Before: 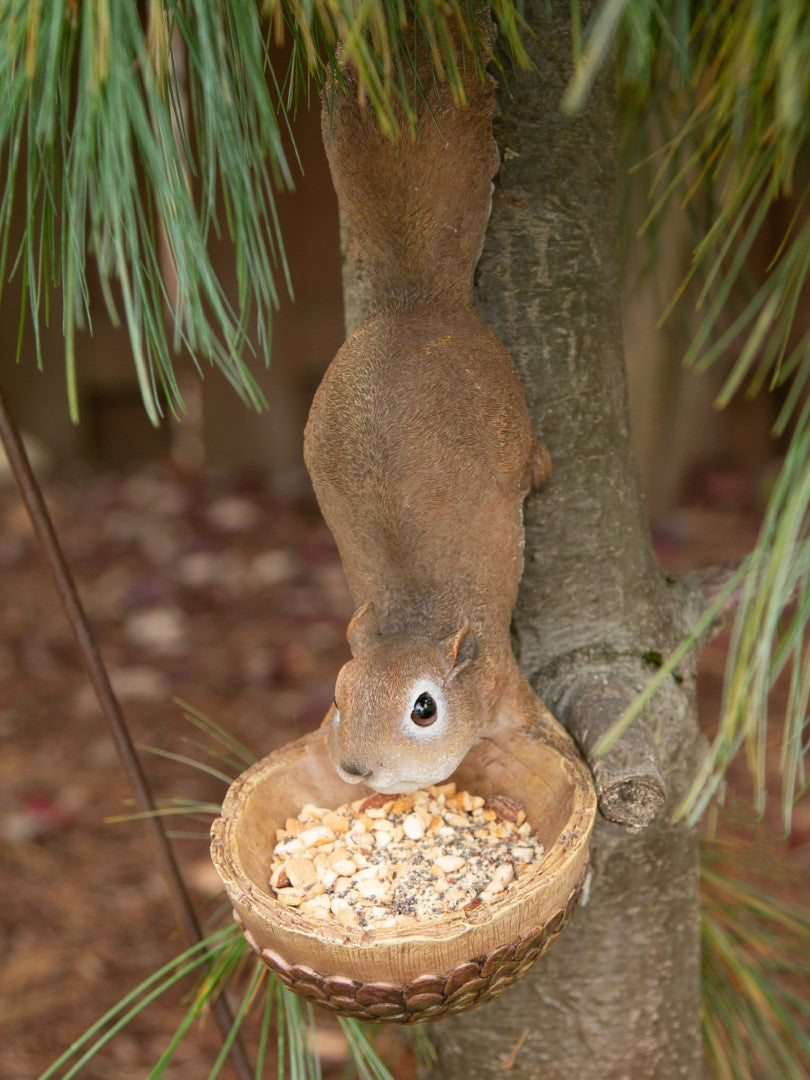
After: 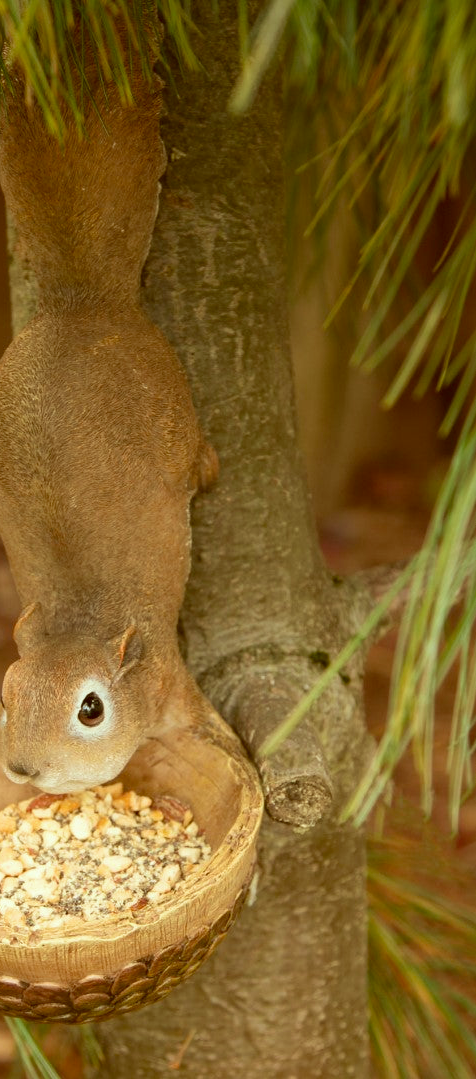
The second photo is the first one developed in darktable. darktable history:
crop: left 41.189%
velvia: strength 22.16%
color correction: highlights a* -6.17, highlights b* 9.58, shadows a* 10.25, shadows b* 24.06
